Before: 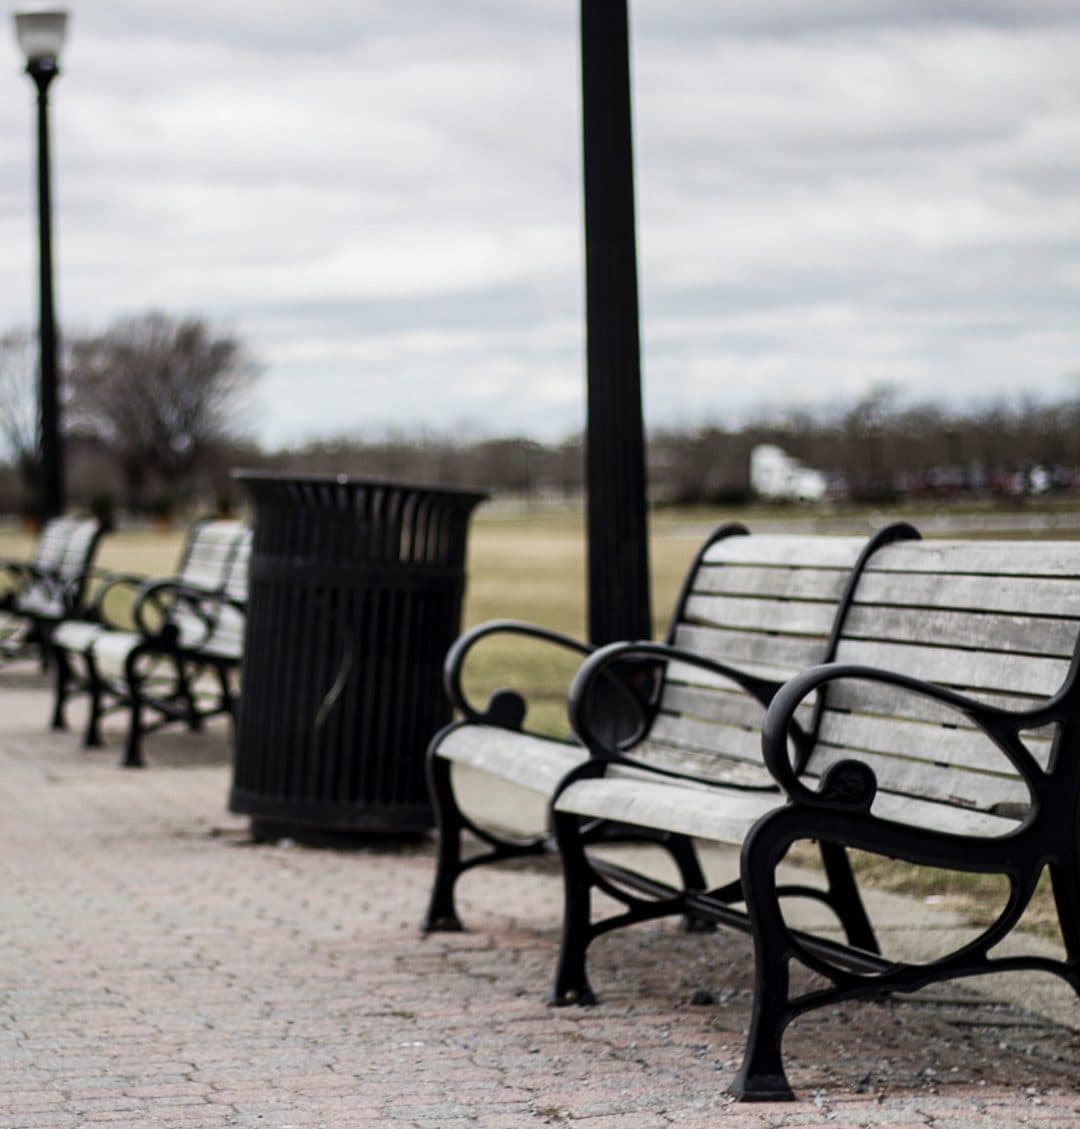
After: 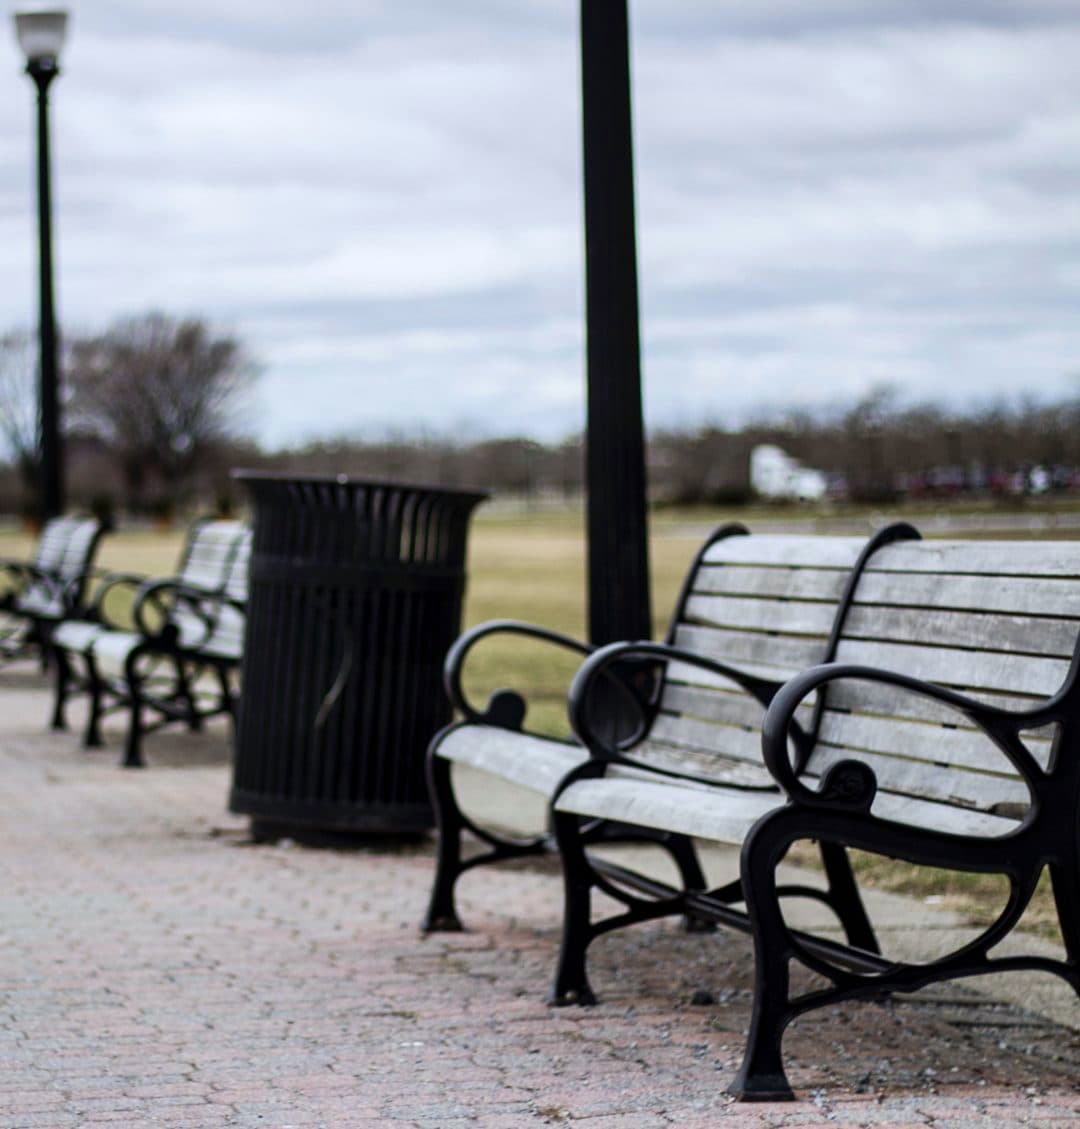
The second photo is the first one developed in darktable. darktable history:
white balance: red 0.974, blue 1.044
velvia: on, module defaults
